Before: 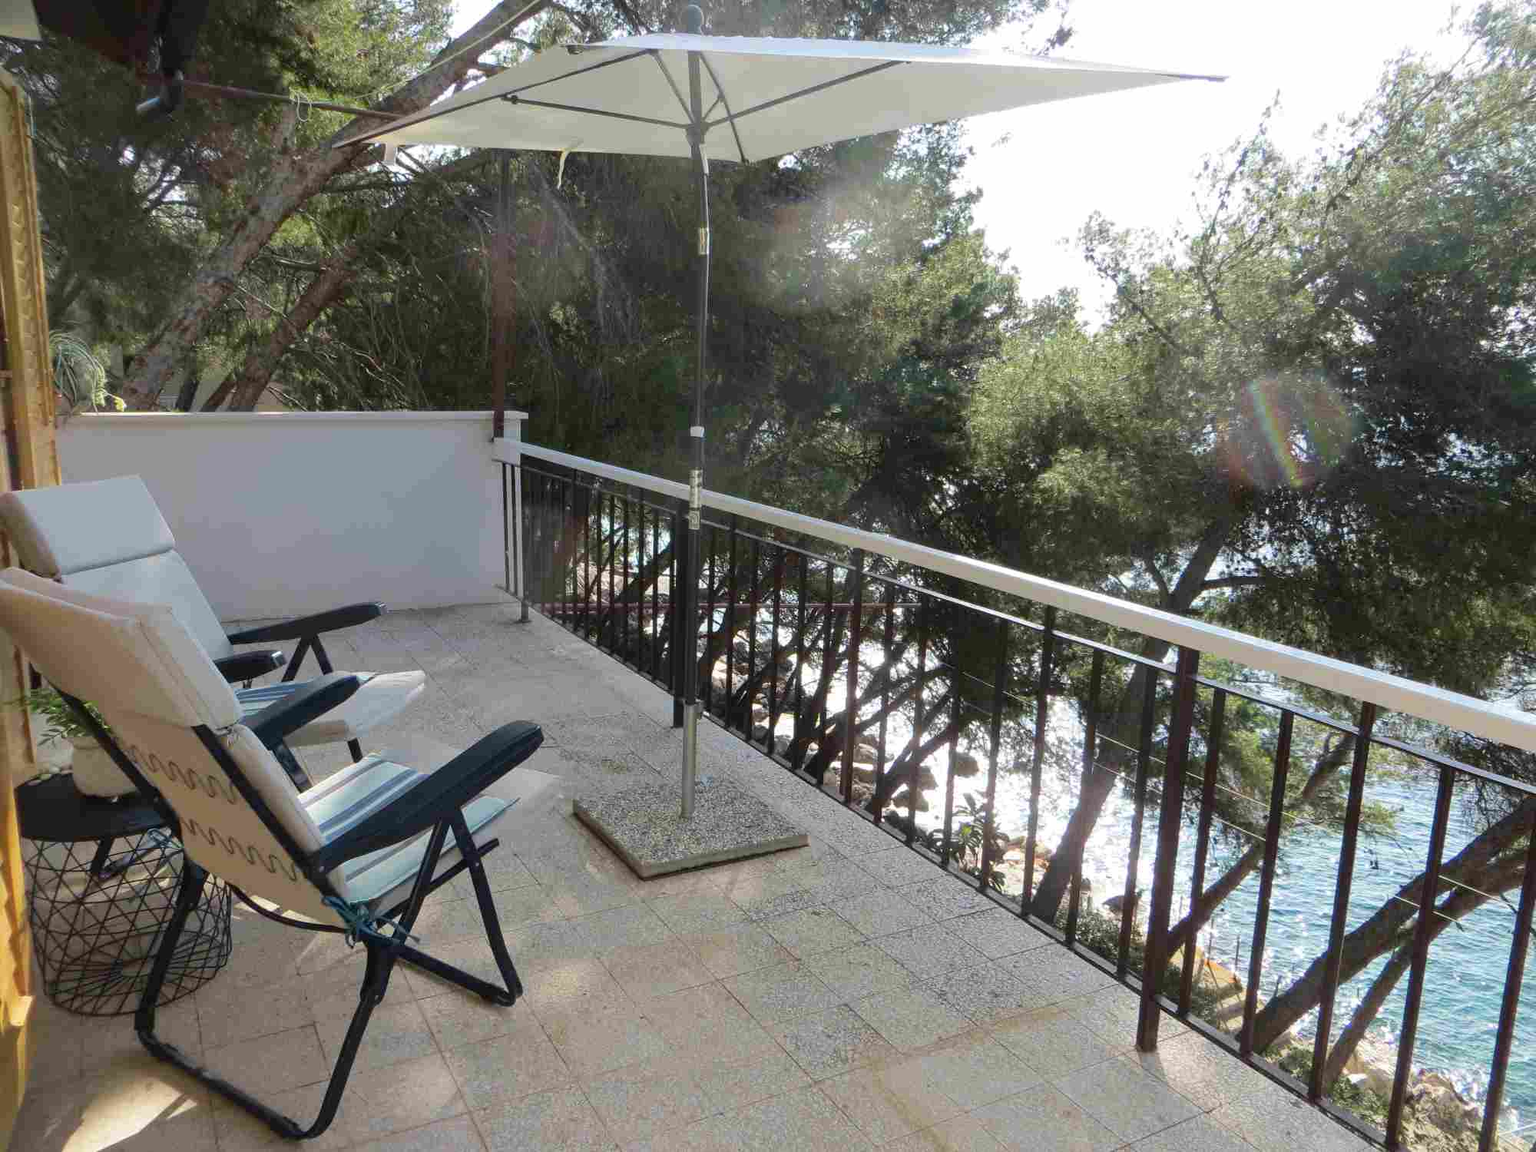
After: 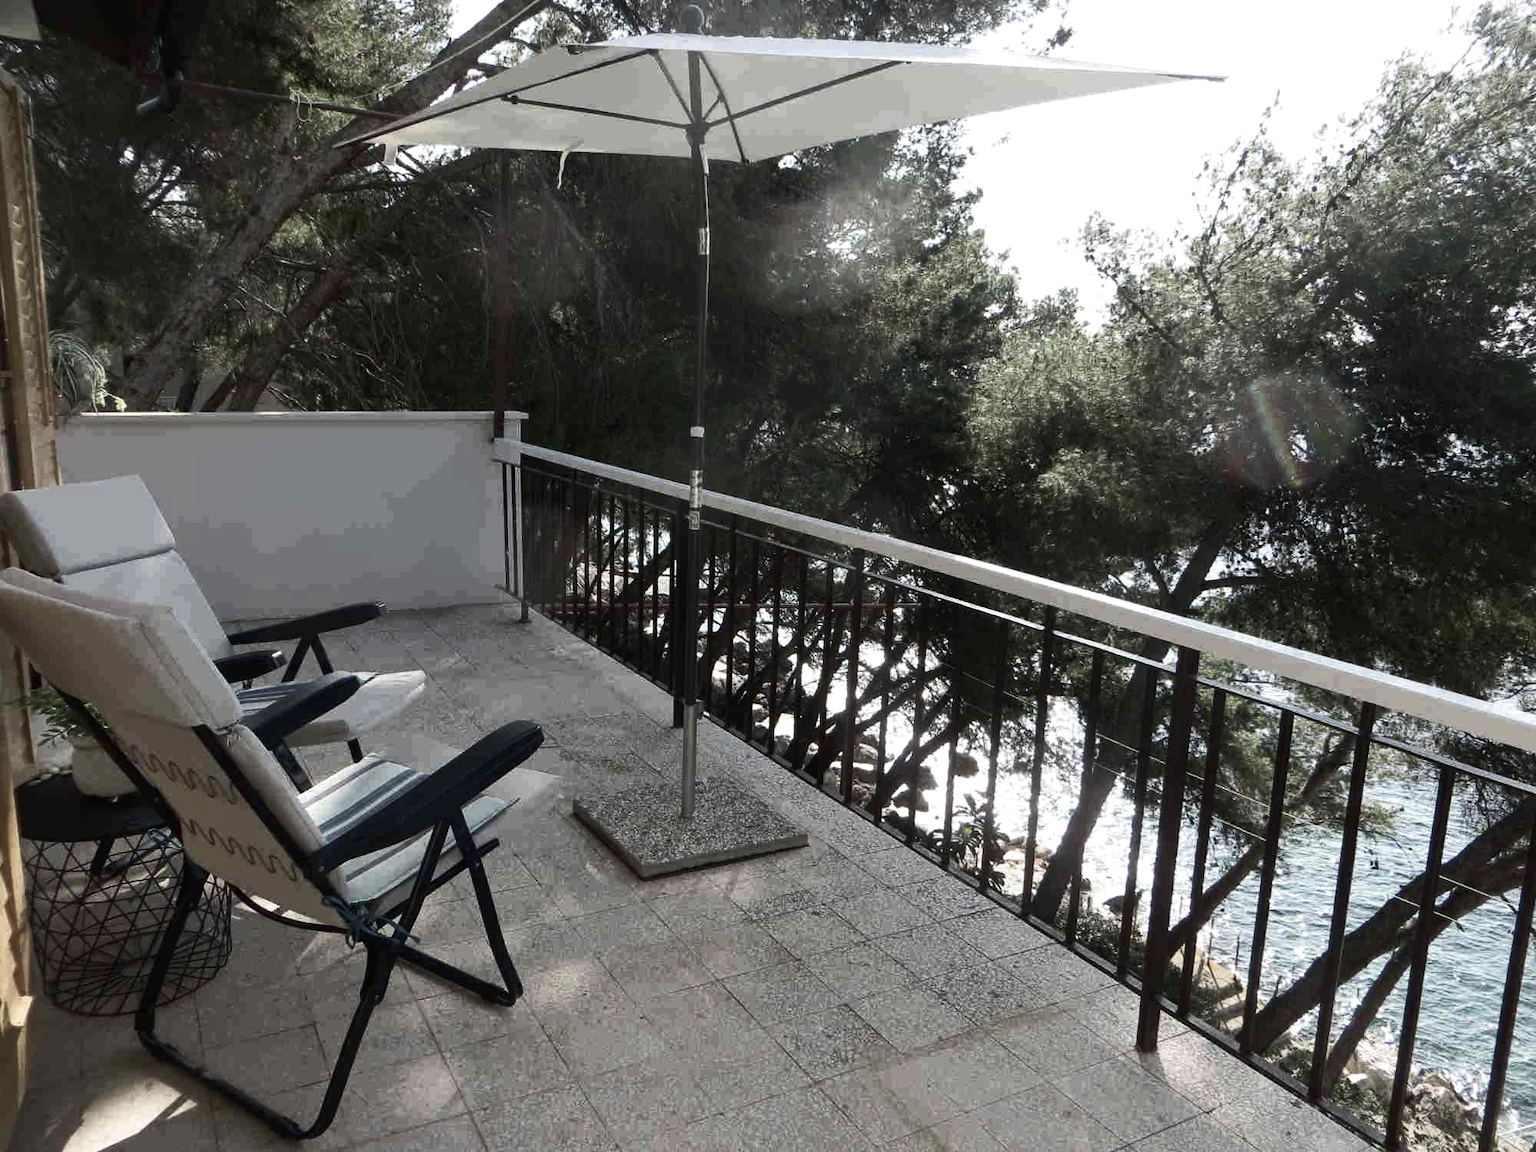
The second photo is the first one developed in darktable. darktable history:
contrast brightness saturation: contrast 0.1, saturation -0.36
color balance rgb: perceptual saturation grading › highlights -31.88%, perceptual saturation grading › mid-tones 5.8%, perceptual saturation grading › shadows 18.12%, perceptual brilliance grading › highlights 3.62%, perceptual brilliance grading › mid-tones -18.12%, perceptual brilliance grading › shadows -41.3%
